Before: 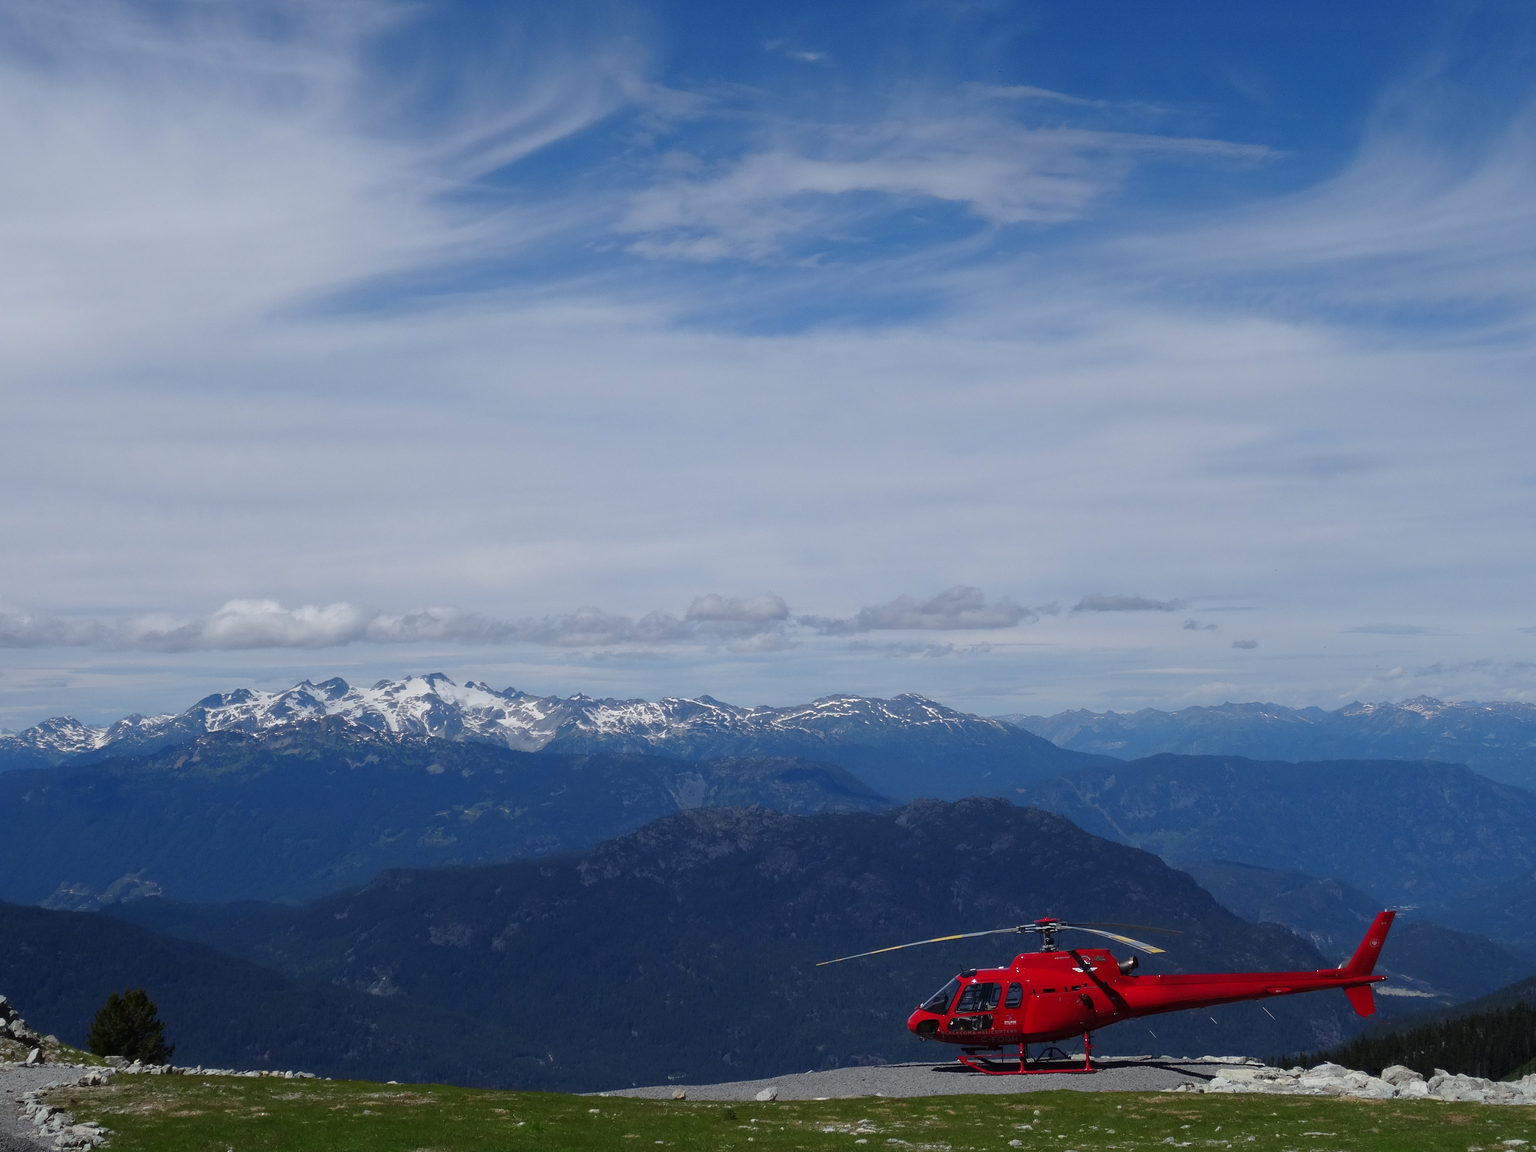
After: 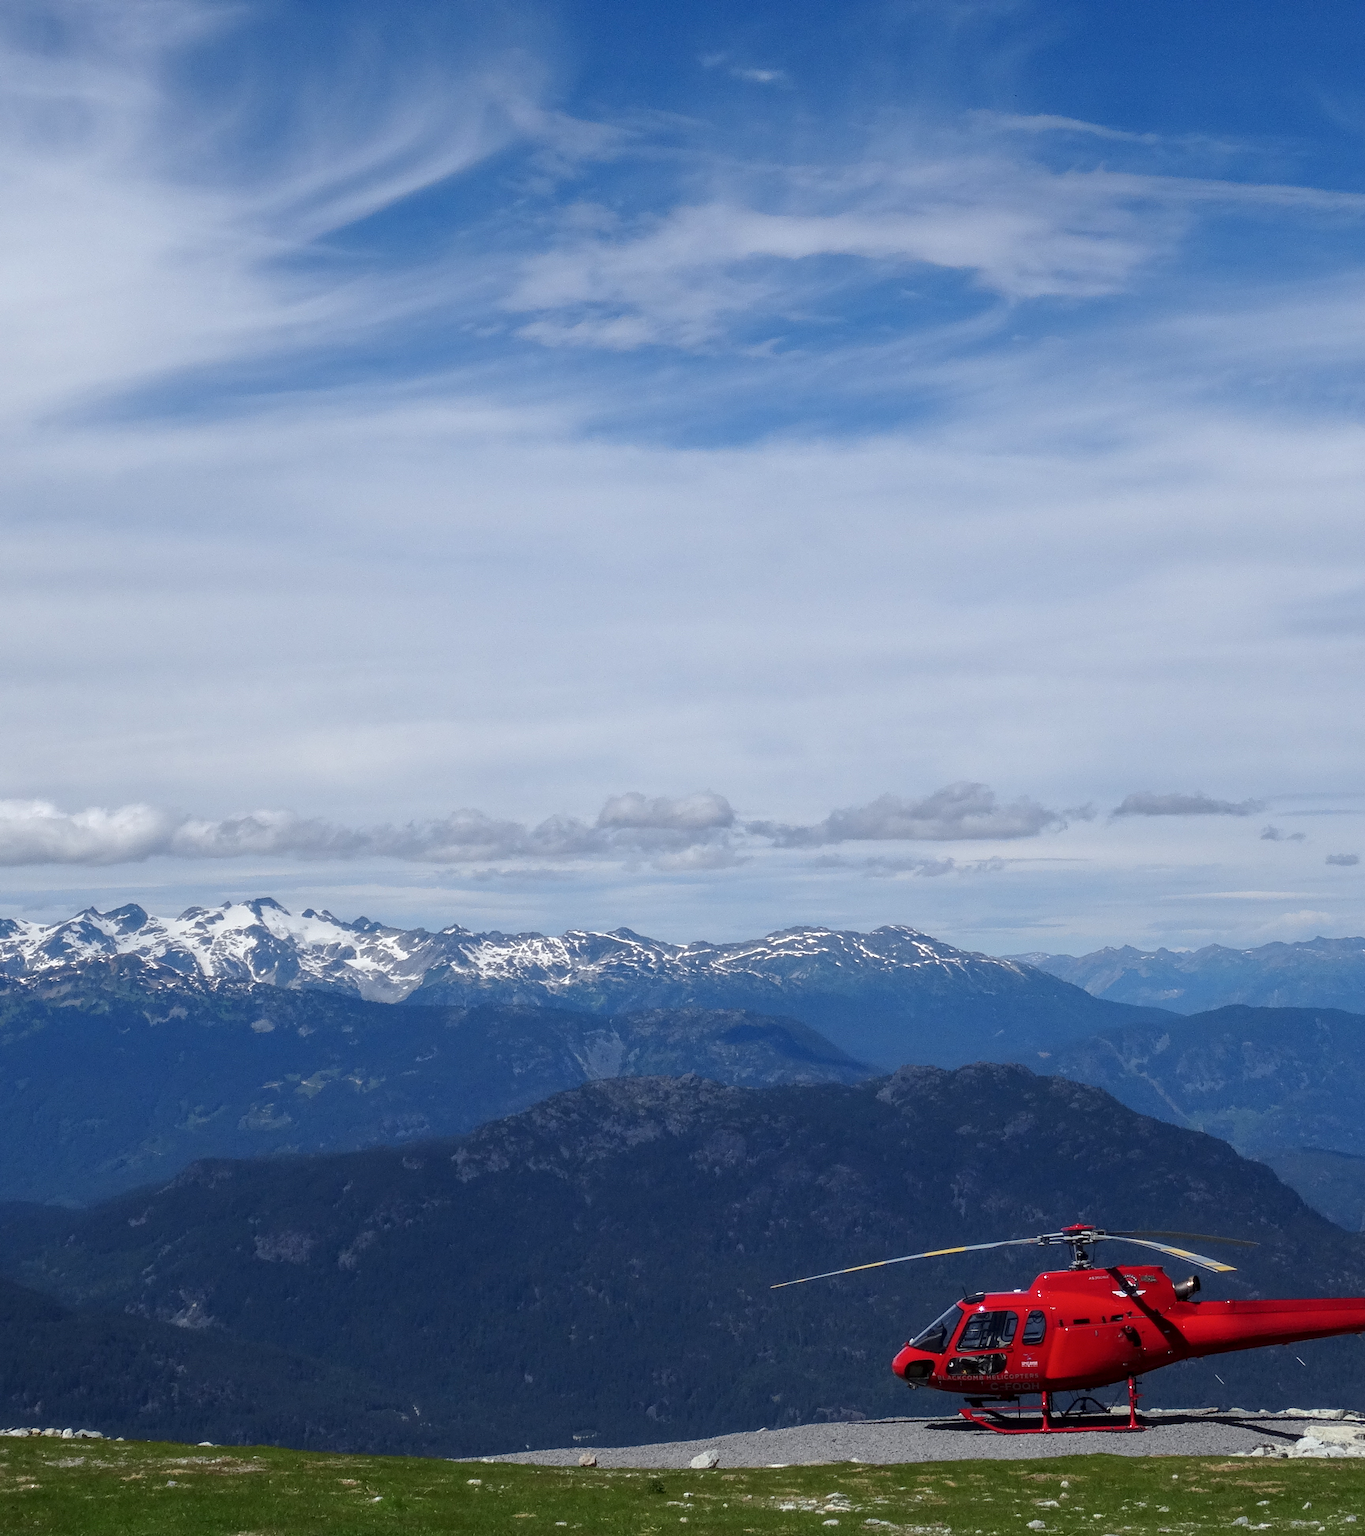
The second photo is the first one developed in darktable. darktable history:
local contrast: on, module defaults
crop and rotate: left 15.546%, right 17.787%
exposure: exposure 0.3 EV, compensate highlight preservation false
